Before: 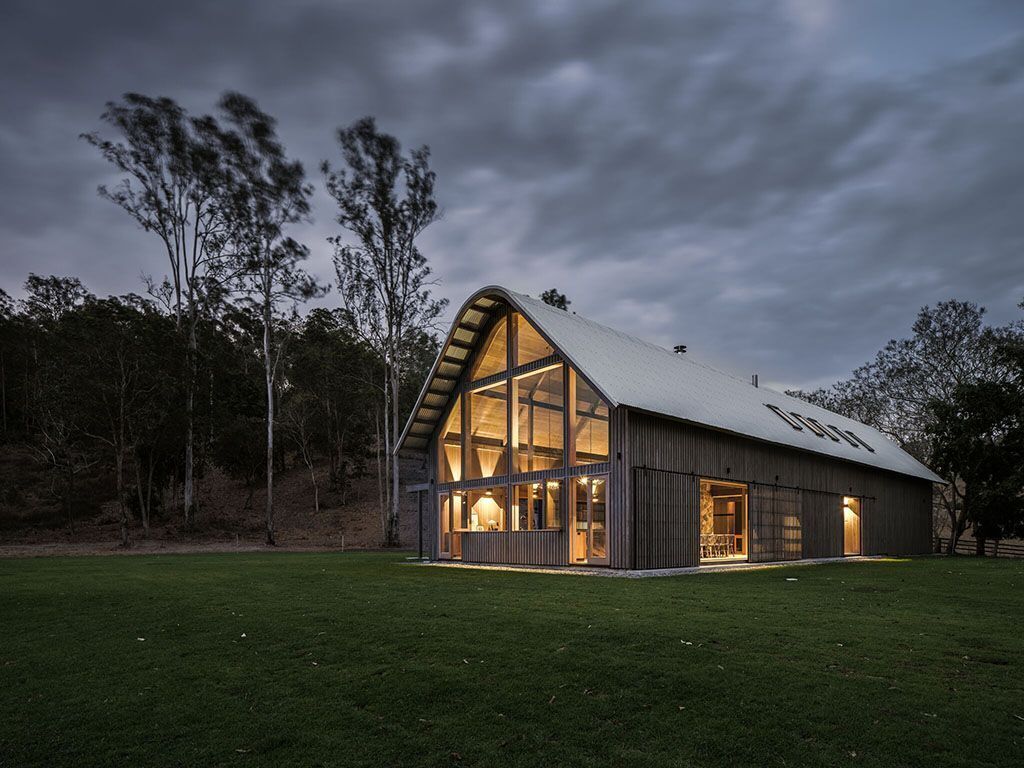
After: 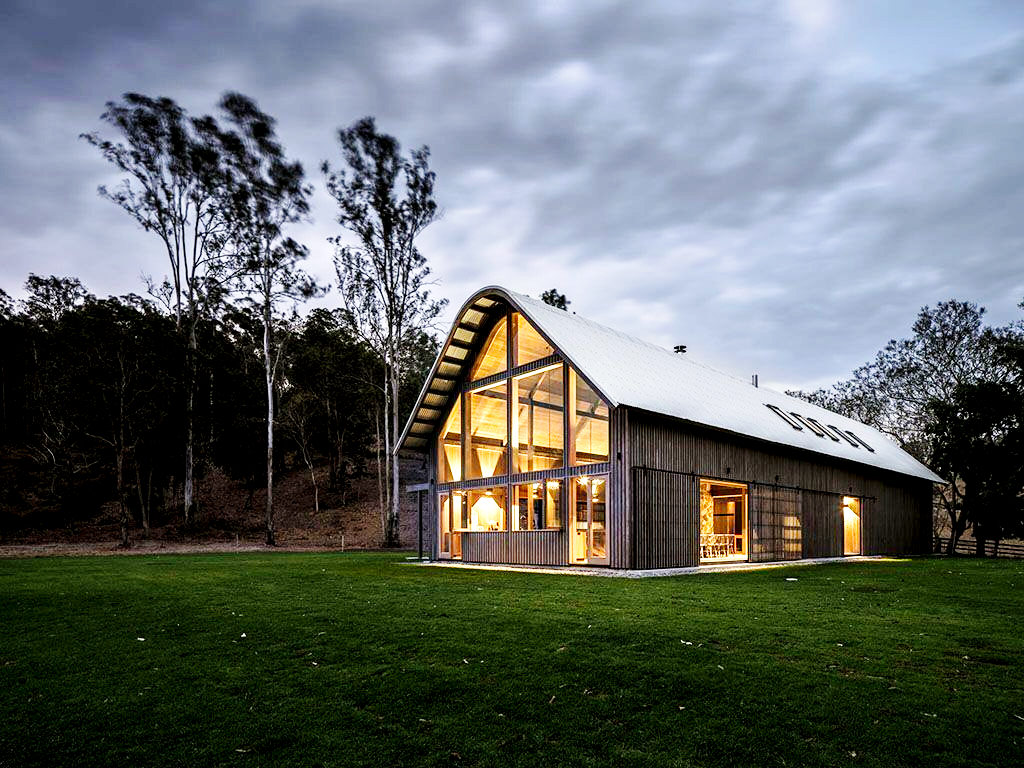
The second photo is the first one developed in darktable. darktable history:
exposure: black level correction 0.008, exposure 0.979 EV, compensate highlight preservation false
base curve: curves: ch0 [(0, 0) (0.032, 0.025) (0.121, 0.166) (0.206, 0.329) (0.605, 0.79) (1, 1)], preserve colors none
